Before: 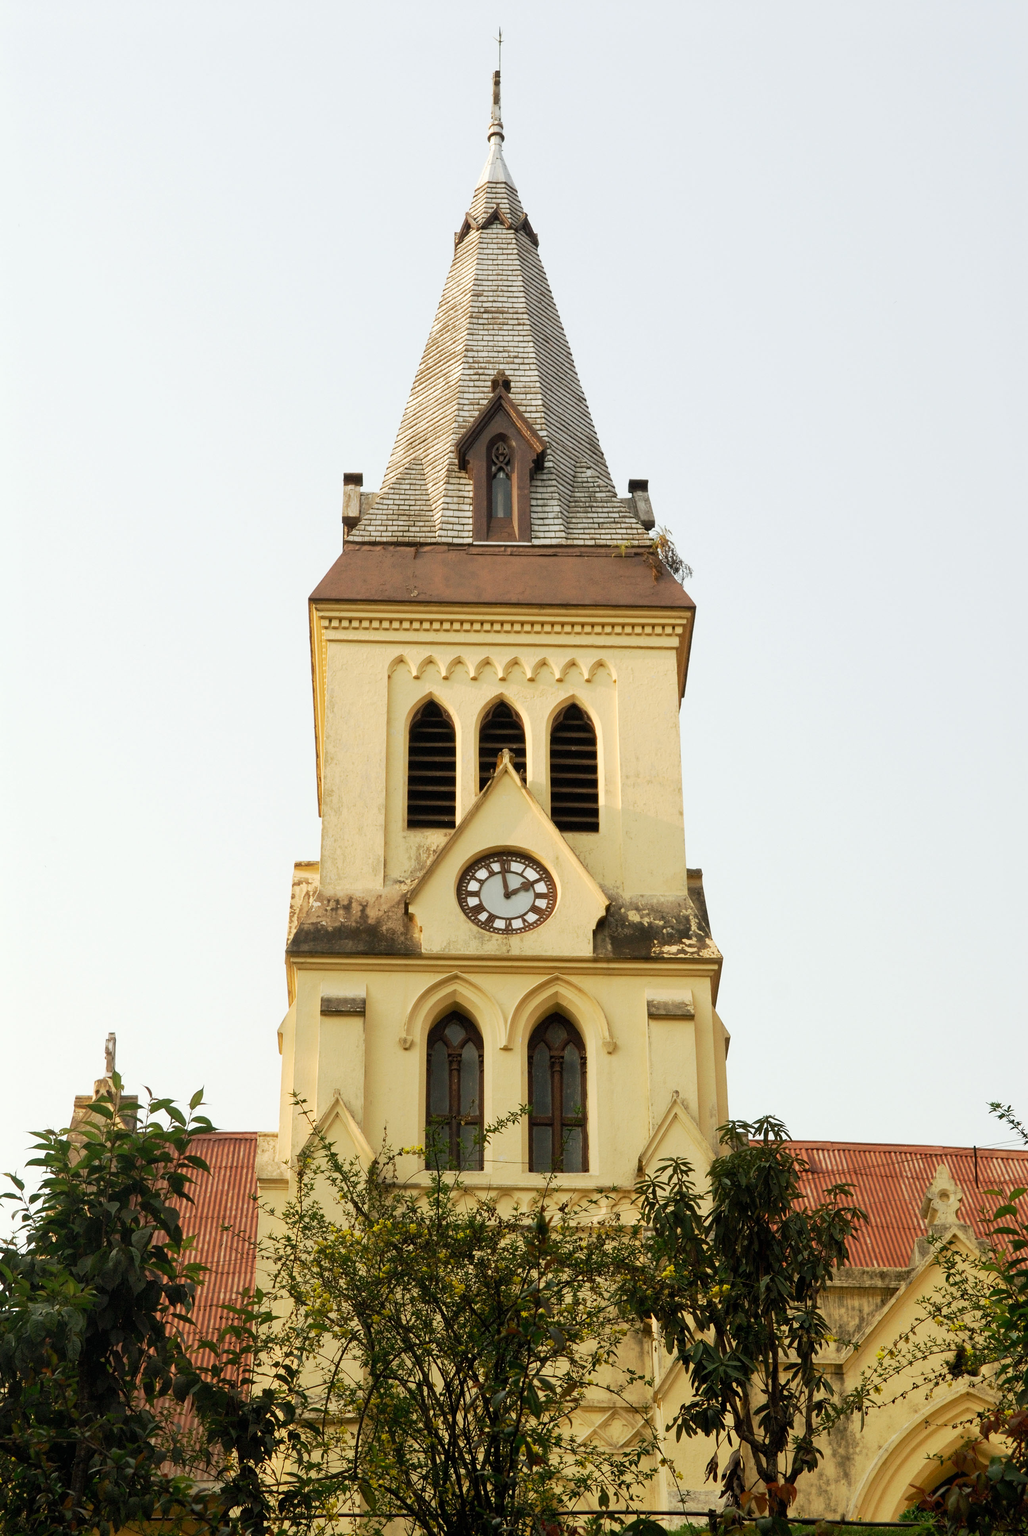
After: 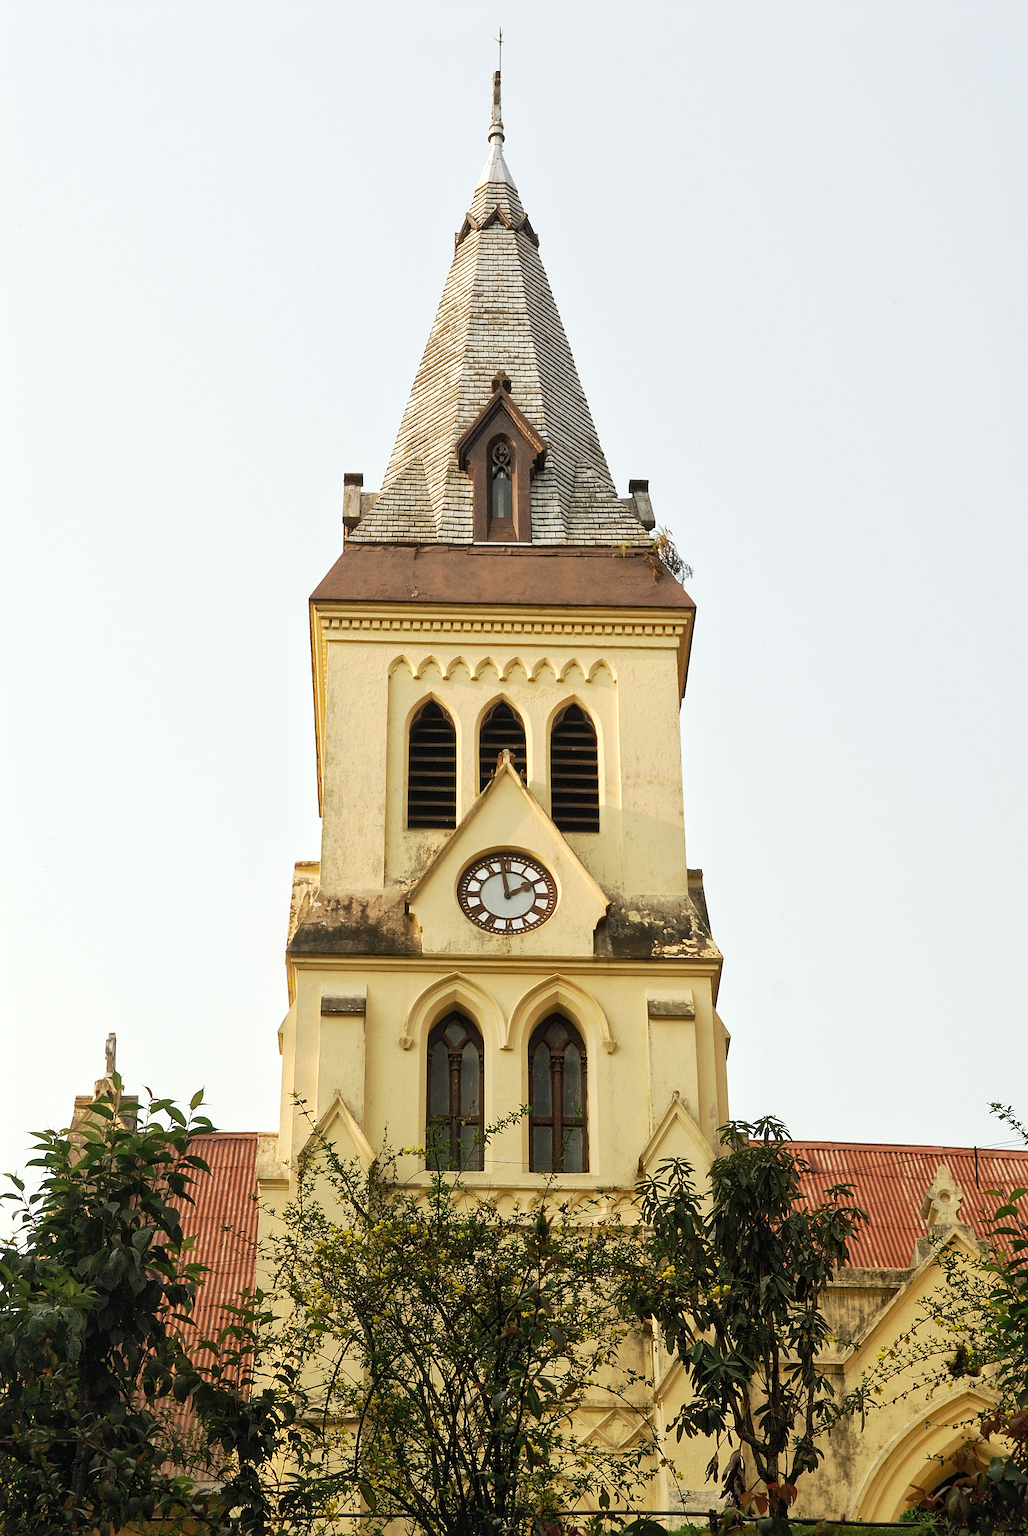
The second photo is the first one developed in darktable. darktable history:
exposure: black level correction -0.003, exposure 0.037 EV, compensate exposure bias true, compensate highlight preservation false
local contrast: mode bilateral grid, contrast 19, coarseness 50, detail 132%, midtone range 0.2
sharpen: on, module defaults
